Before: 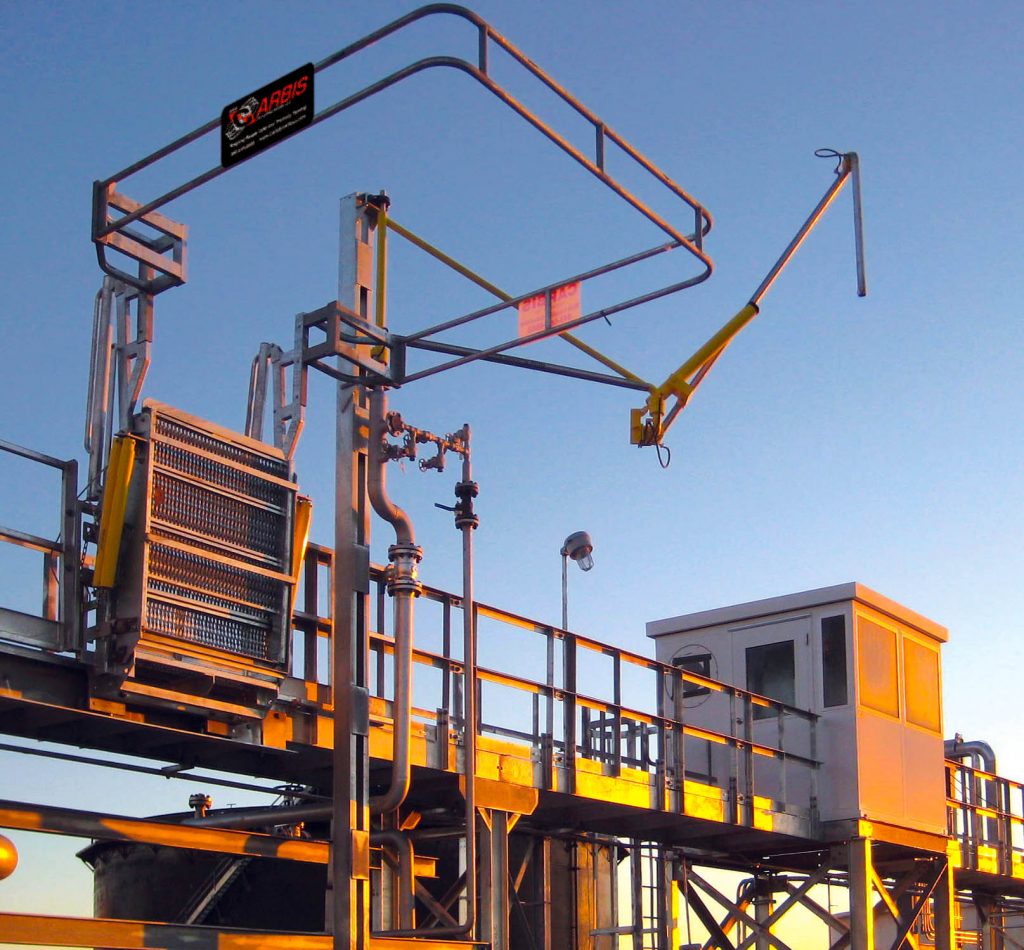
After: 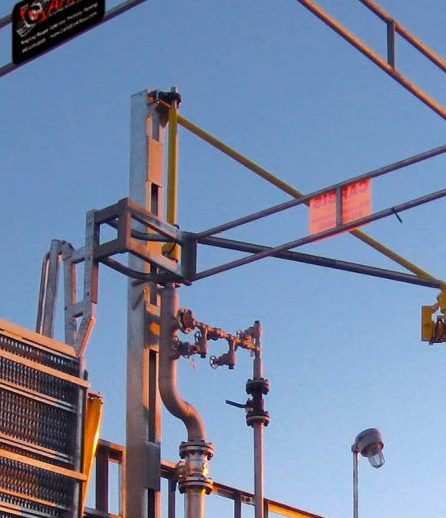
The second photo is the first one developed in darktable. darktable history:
crop: left 20.438%, top 10.879%, right 35.944%, bottom 34.56%
